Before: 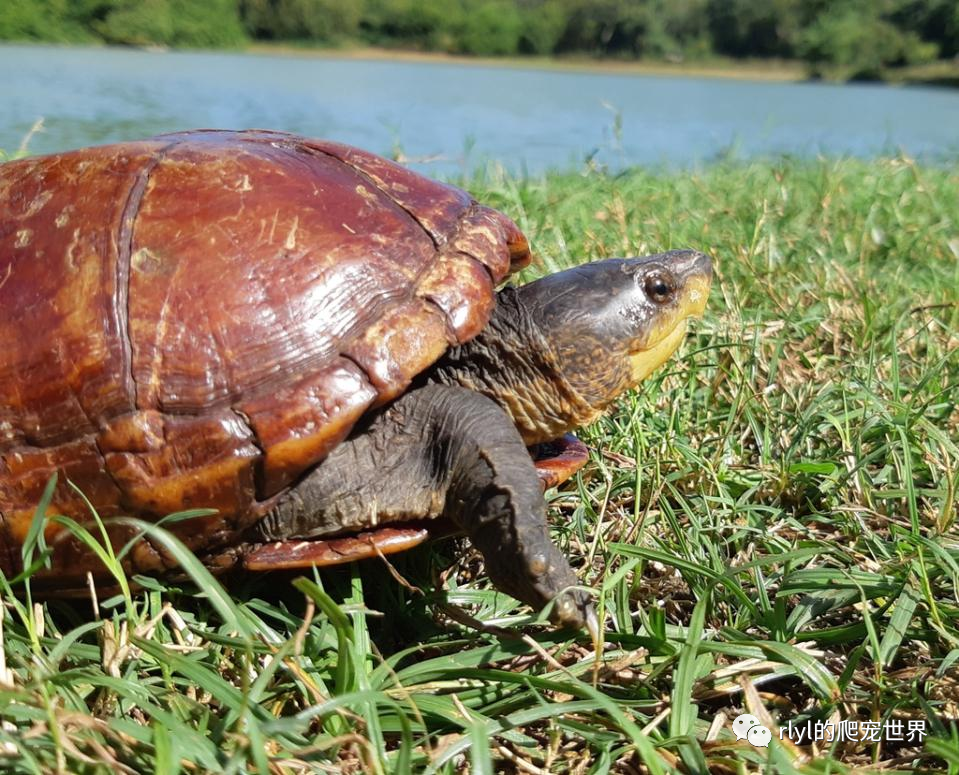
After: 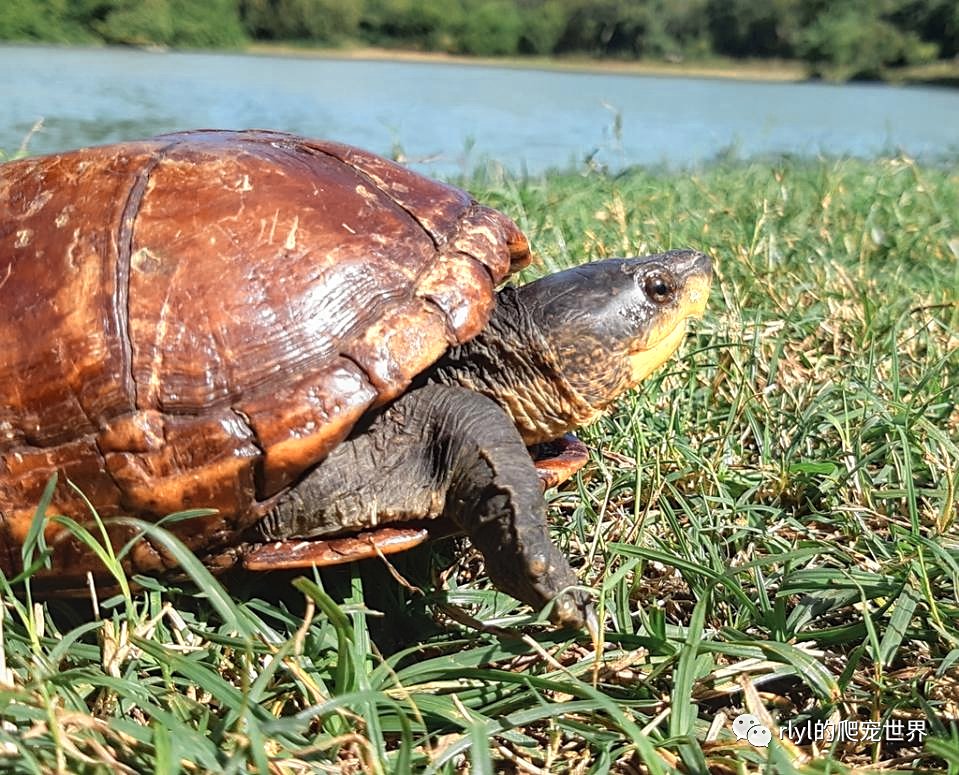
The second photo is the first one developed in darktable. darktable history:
color zones: curves: ch0 [(0.018, 0.548) (0.197, 0.654) (0.425, 0.447) (0.605, 0.658) (0.732, 0.579)]; ch1 [(0.105, 0.531) (0.224, 0.531) (0.386, 0.39) (0.618, 0.456) (0.732, 0.456) (0.956, 0.421)]; ch2 [(0.039, 0.583) (0.215, 0.465) (0.399, 0.544) (0.465, 0.548) (0.614, 0.447) (0.724, 0.43) (0.882, 0.623) (0.956, 0.632)]
sharpen: on, module defaults
local contrast: detail 109%
